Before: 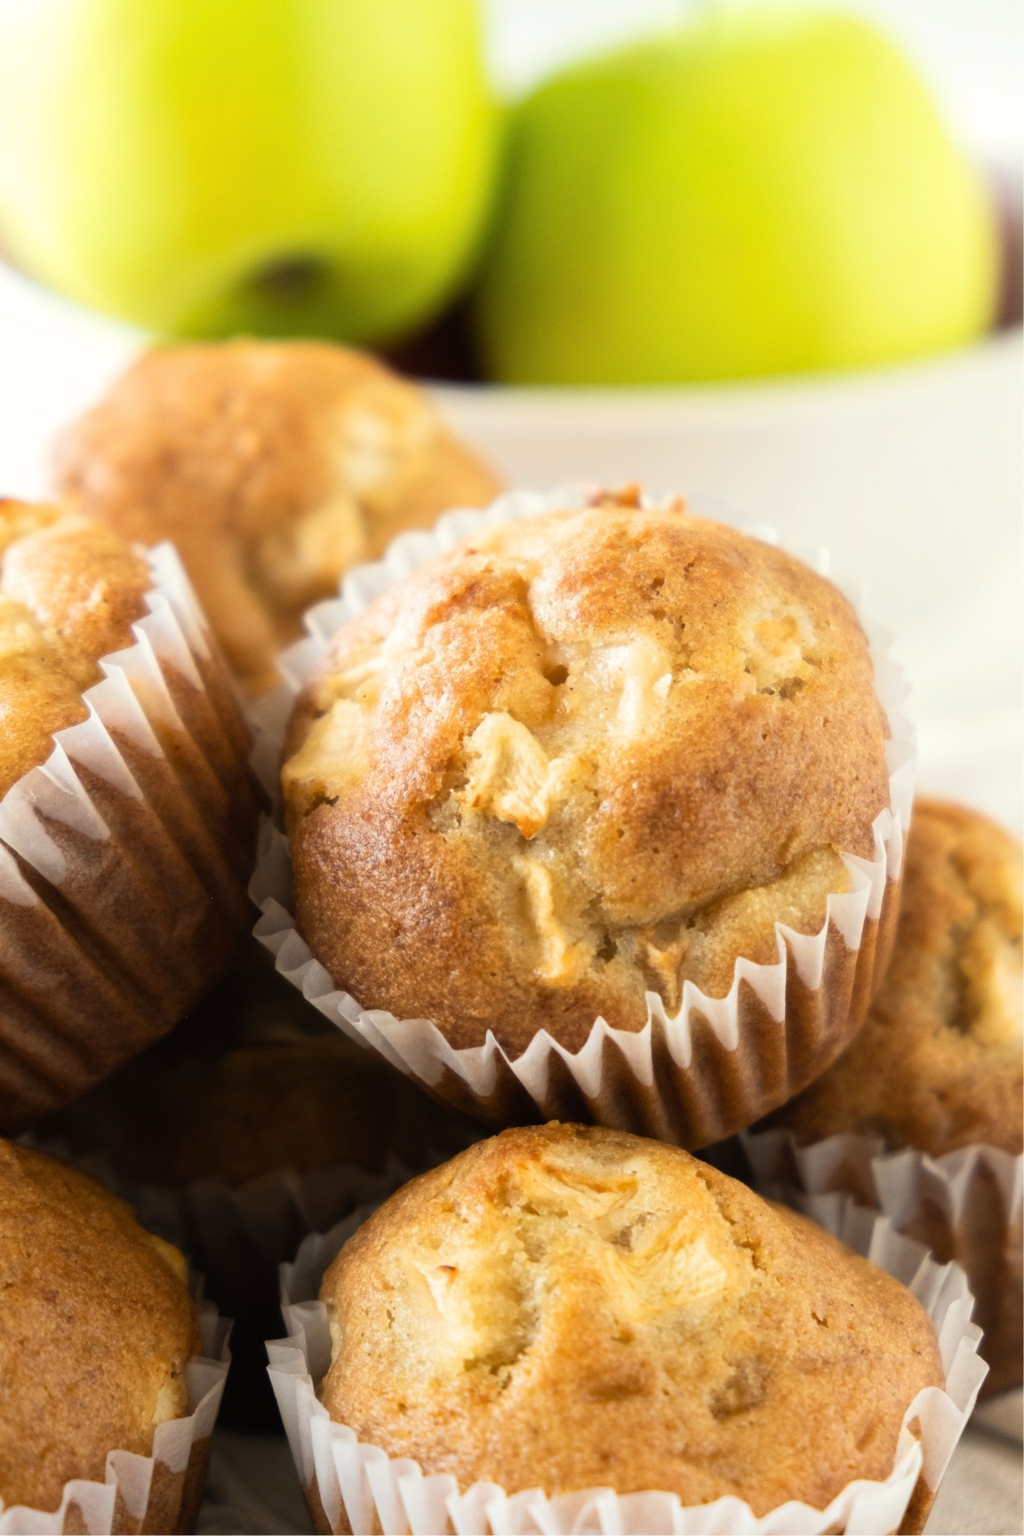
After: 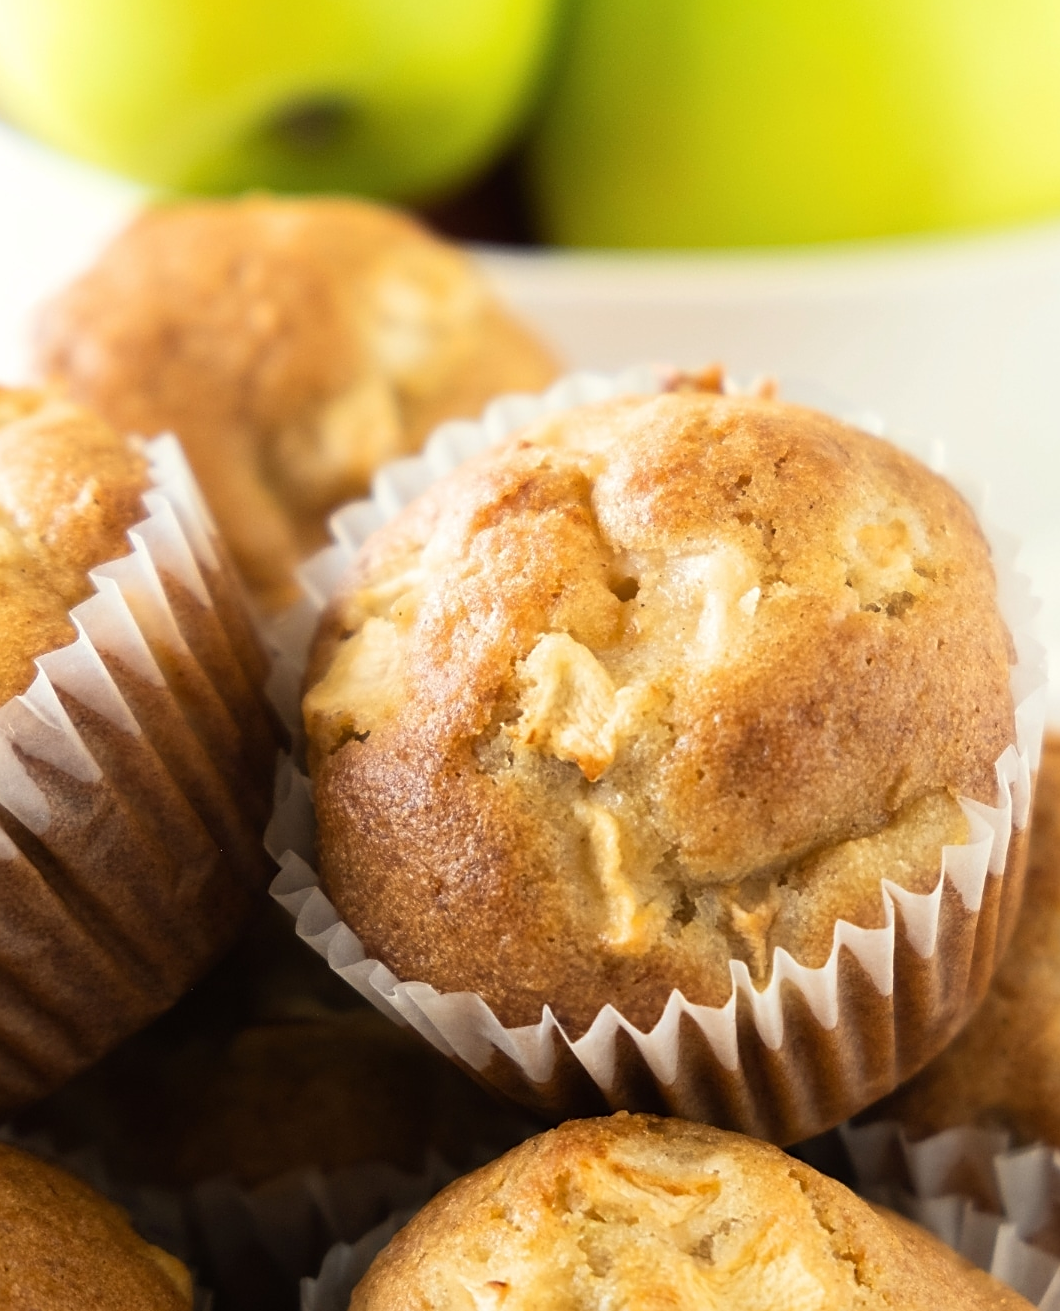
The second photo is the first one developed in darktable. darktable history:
color correction: highlights b* -0.057
sharpen: on, module defaults
crop and rotate: left 2.304%, top 11.267%, right 9.315%, bottom 15.884%
